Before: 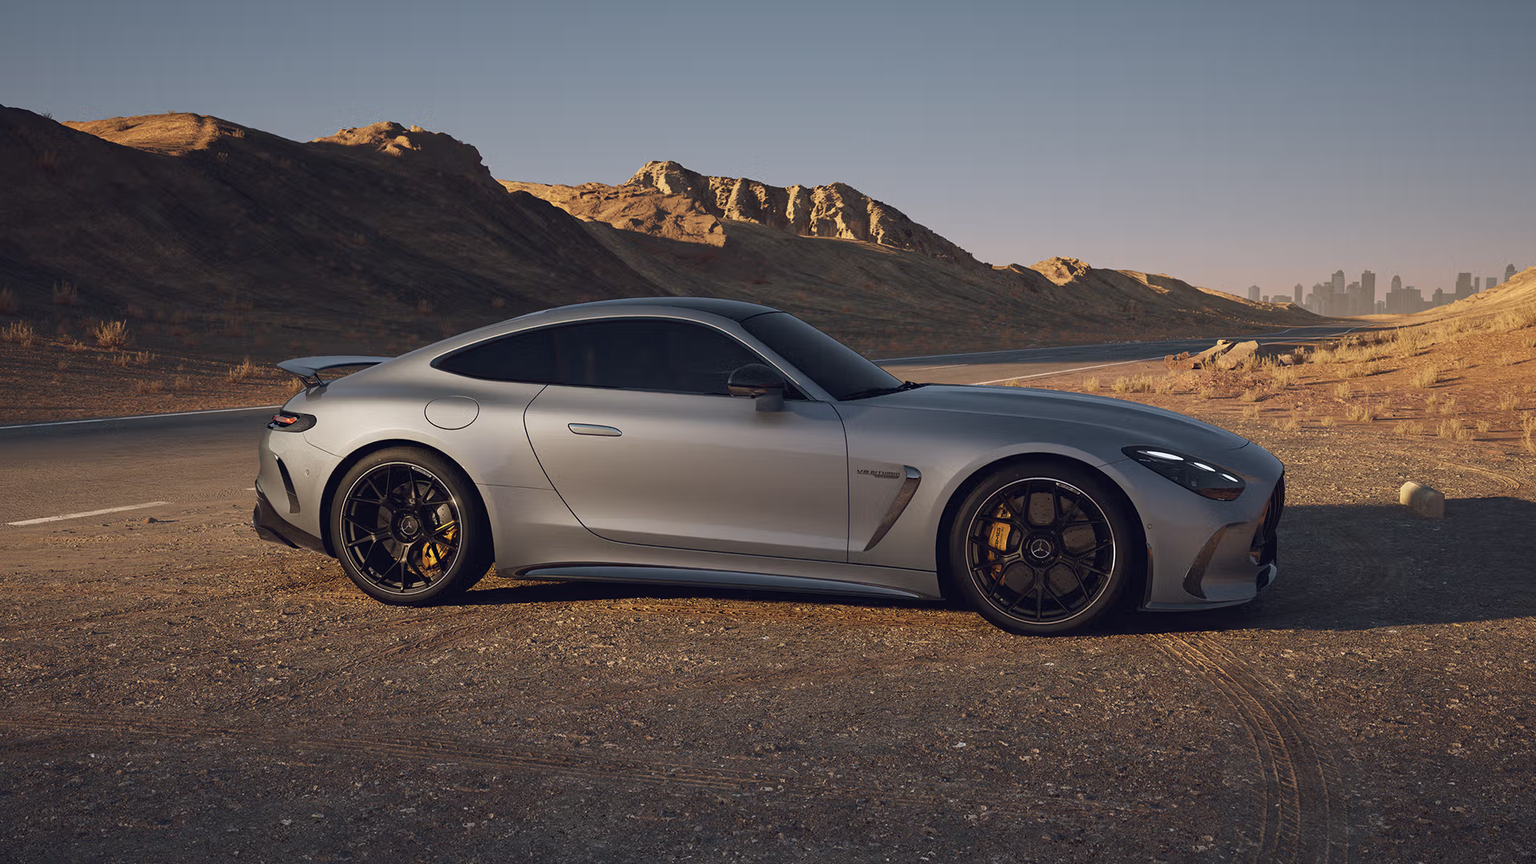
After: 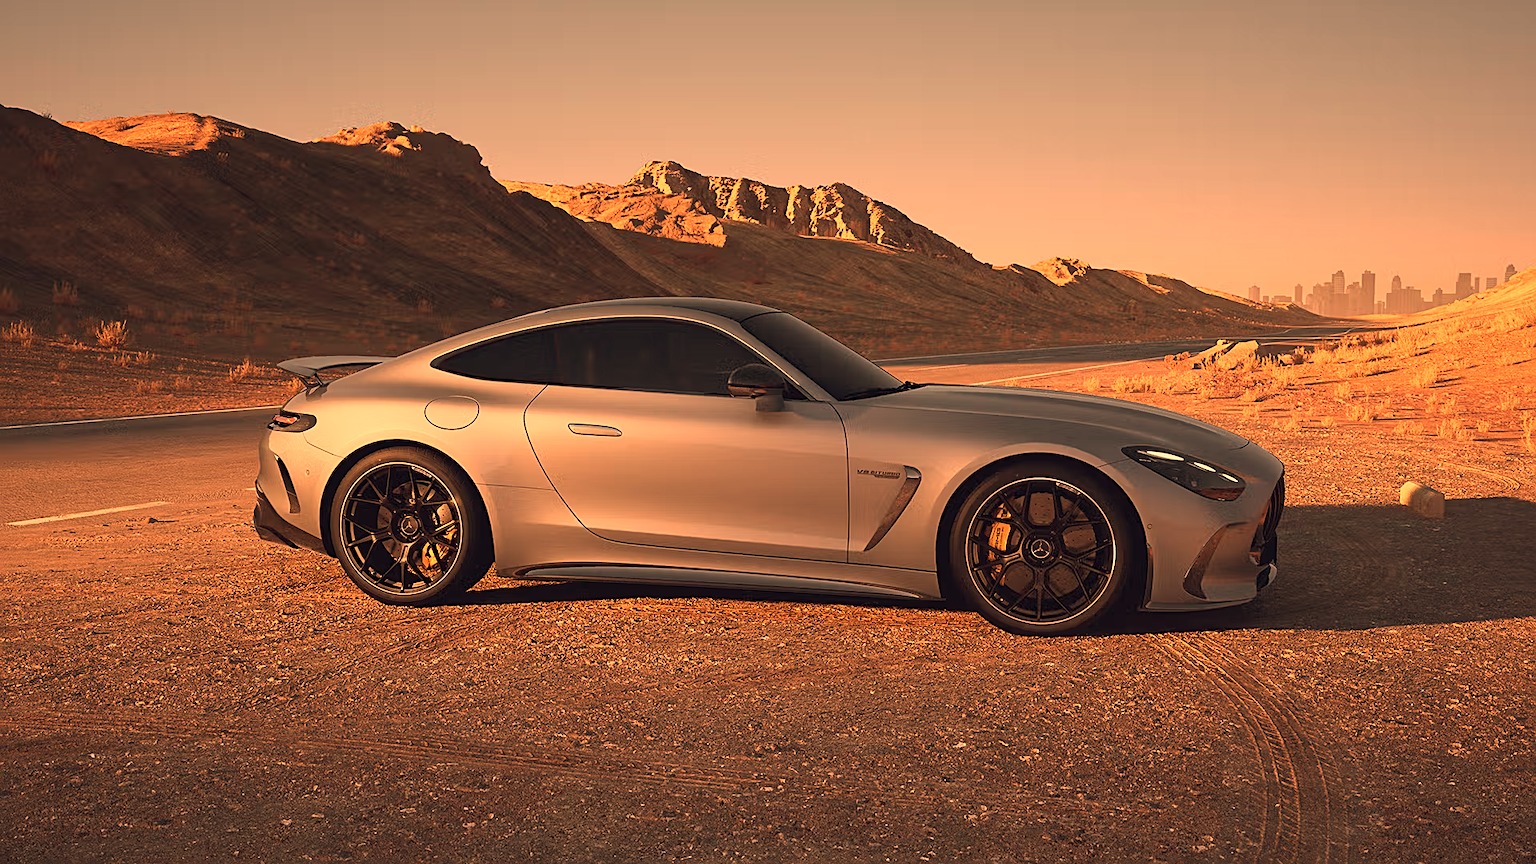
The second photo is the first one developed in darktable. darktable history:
base curve: curves: ch0 [(0, 0) (0.666, 0.806) (1, 1)]
white balance: red 1.467, blue 0.684
sharpen: on, module defaults
